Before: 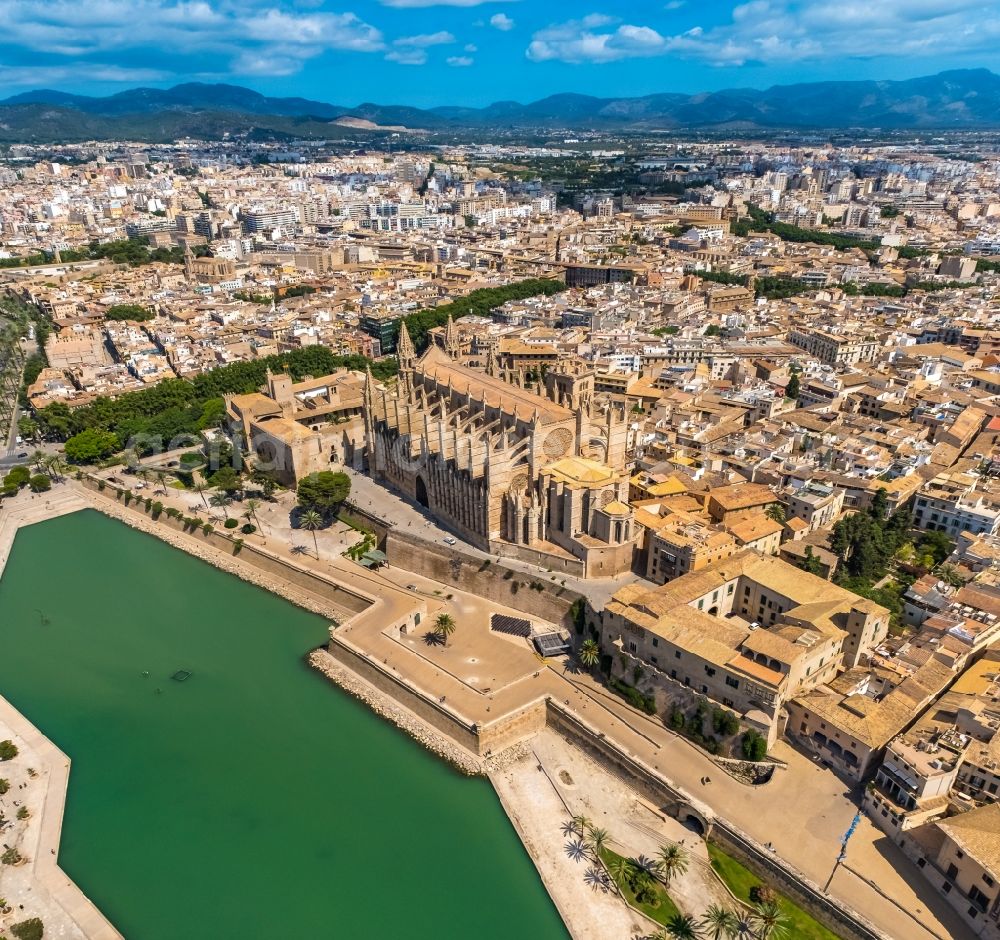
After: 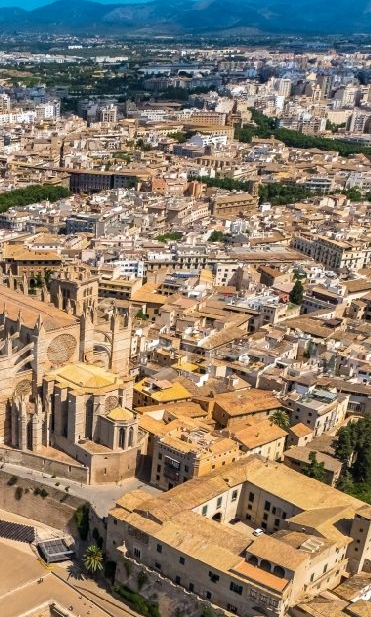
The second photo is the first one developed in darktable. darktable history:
crop and rotate: left 49.671%, top 10.125%, right 13.132%, bottom 24.185%
